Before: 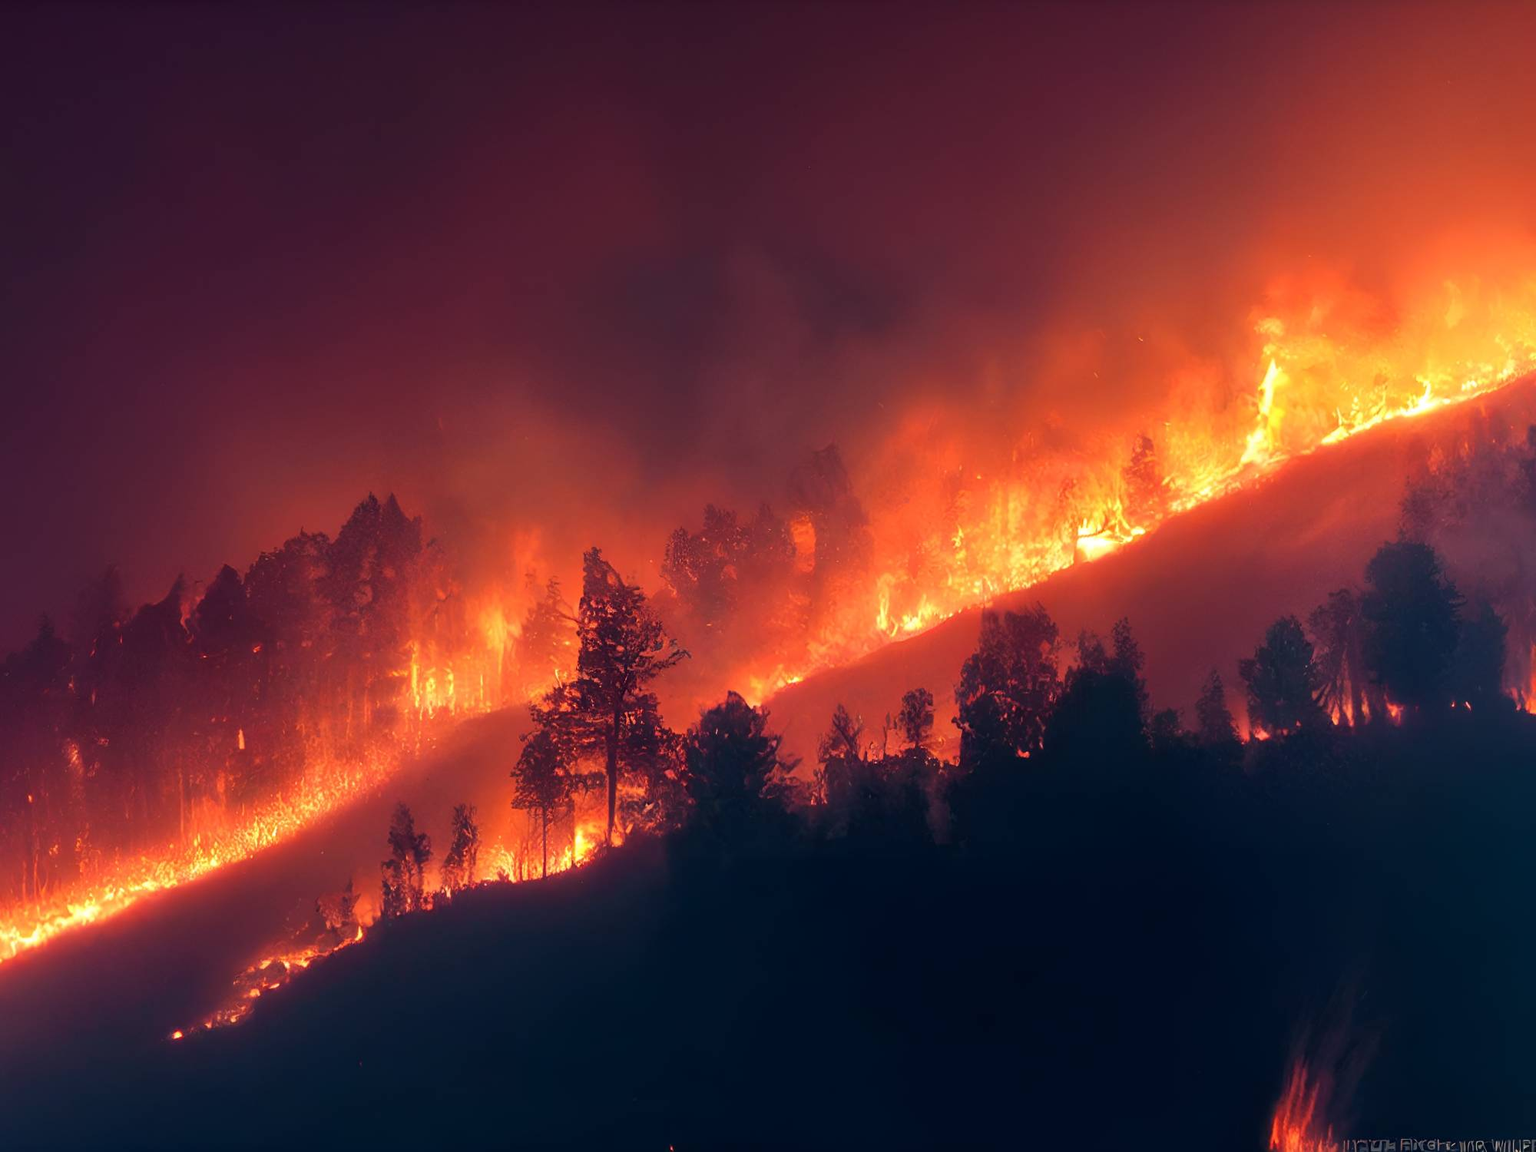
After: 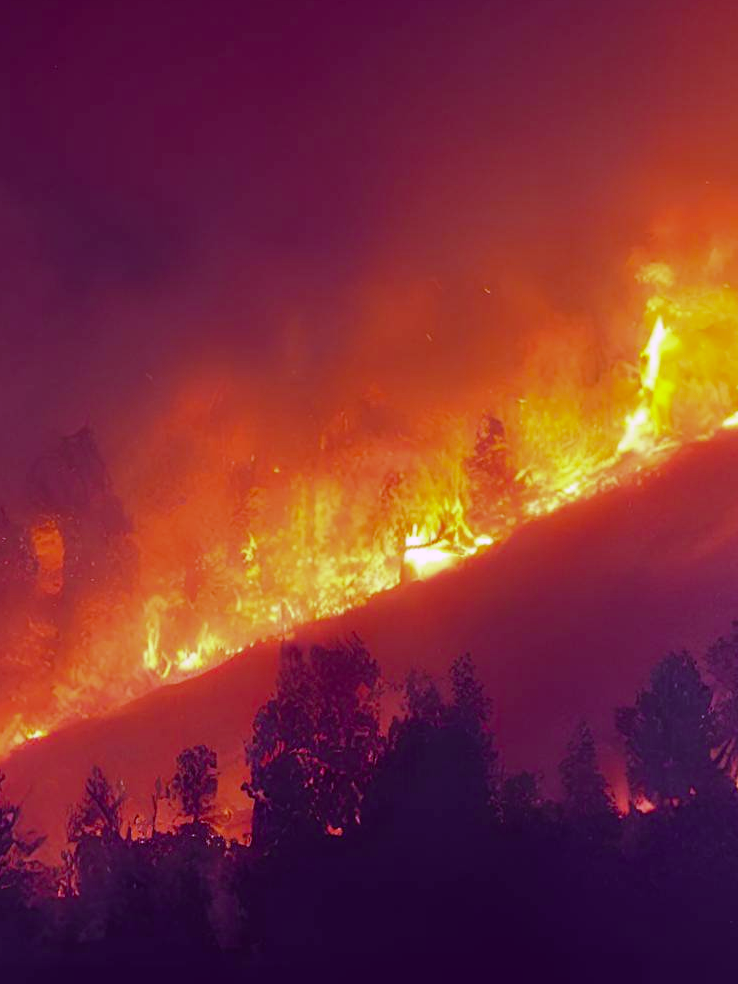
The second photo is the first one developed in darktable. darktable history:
crop and rotate: left 49.936%, top 10.094%, right 13.136%, bottom 24.256%
exposure: exposure -0.072 EV, compensate highlight preservation false
white balance: red 0.766, blue 1.537
color correction: highlights a* 10.12, highlights b* 39.04, shadows a* 14.62, shadows b* 3.37
